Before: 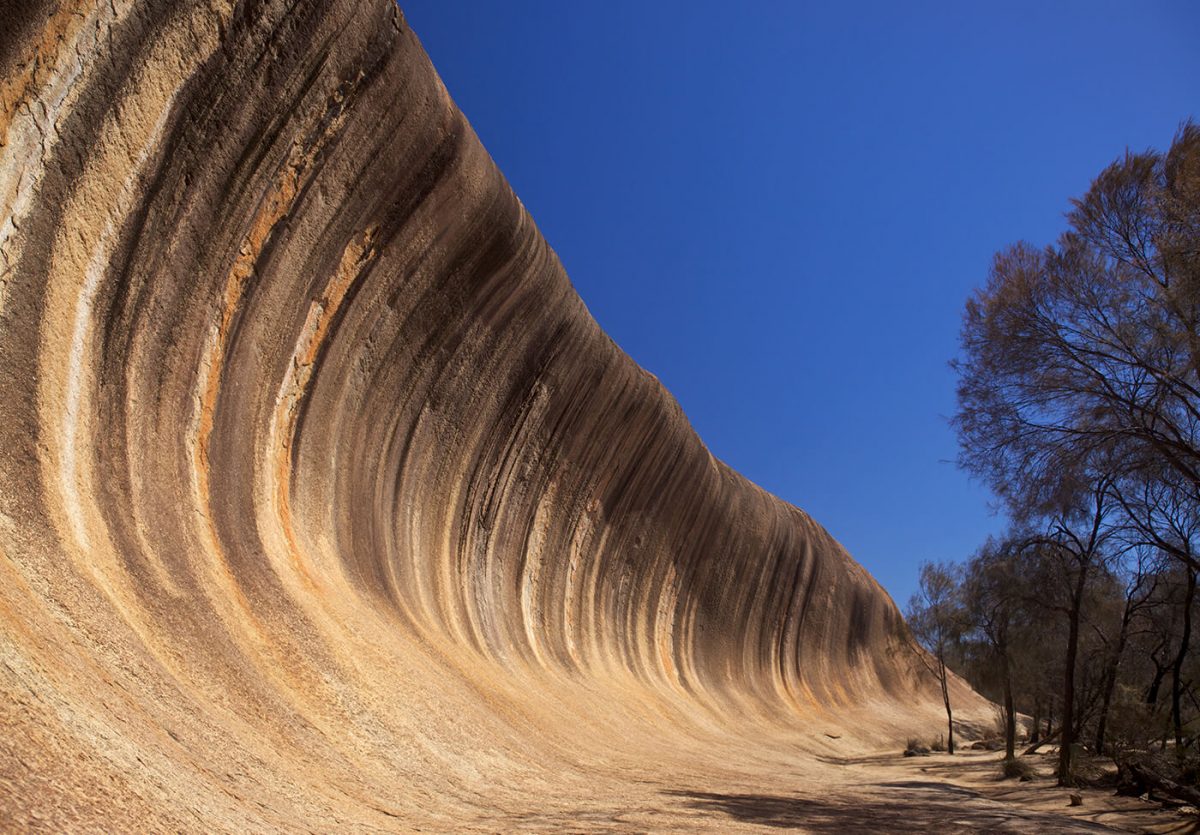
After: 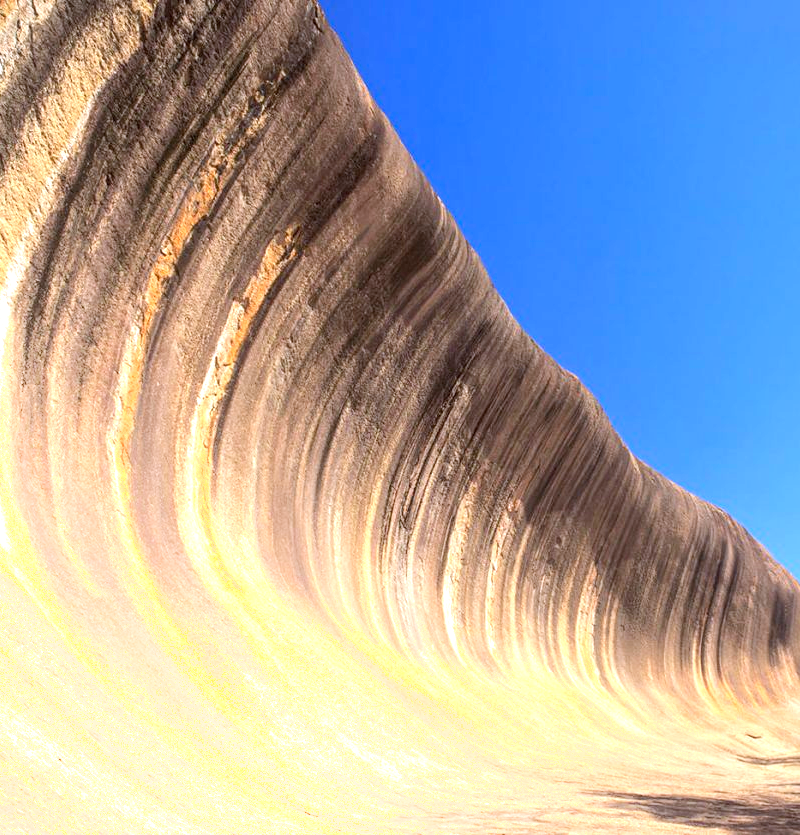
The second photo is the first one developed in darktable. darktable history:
exposure: exposure 1.16 EV, compensate exposure bias true, compensate highlight preservation false
shadows and highlights: shadows -24.28, highlights 49.77, soften with gaussian
contrast brightness saturation: contrast 0.07, brightness 0.08, saturation 0.18
crop and rotate: left 6.617%, right 26.717%
local contrast: detail 117%
white balance: red 0.954, blue 1.079
